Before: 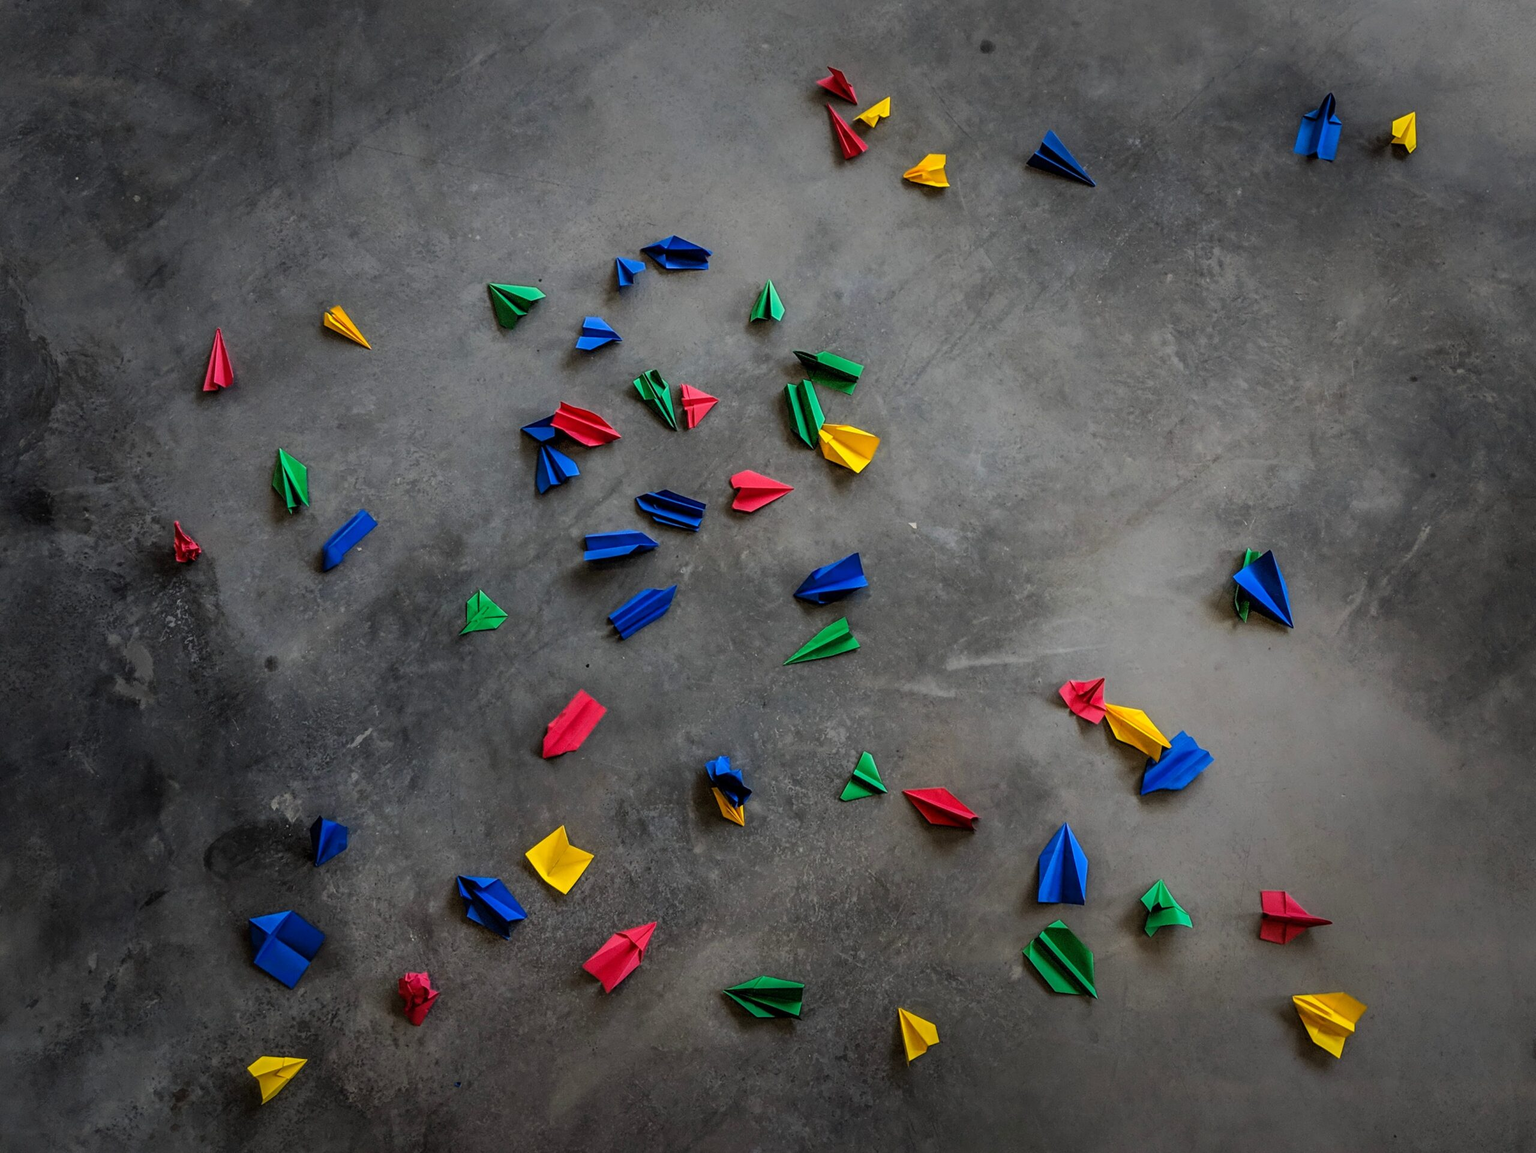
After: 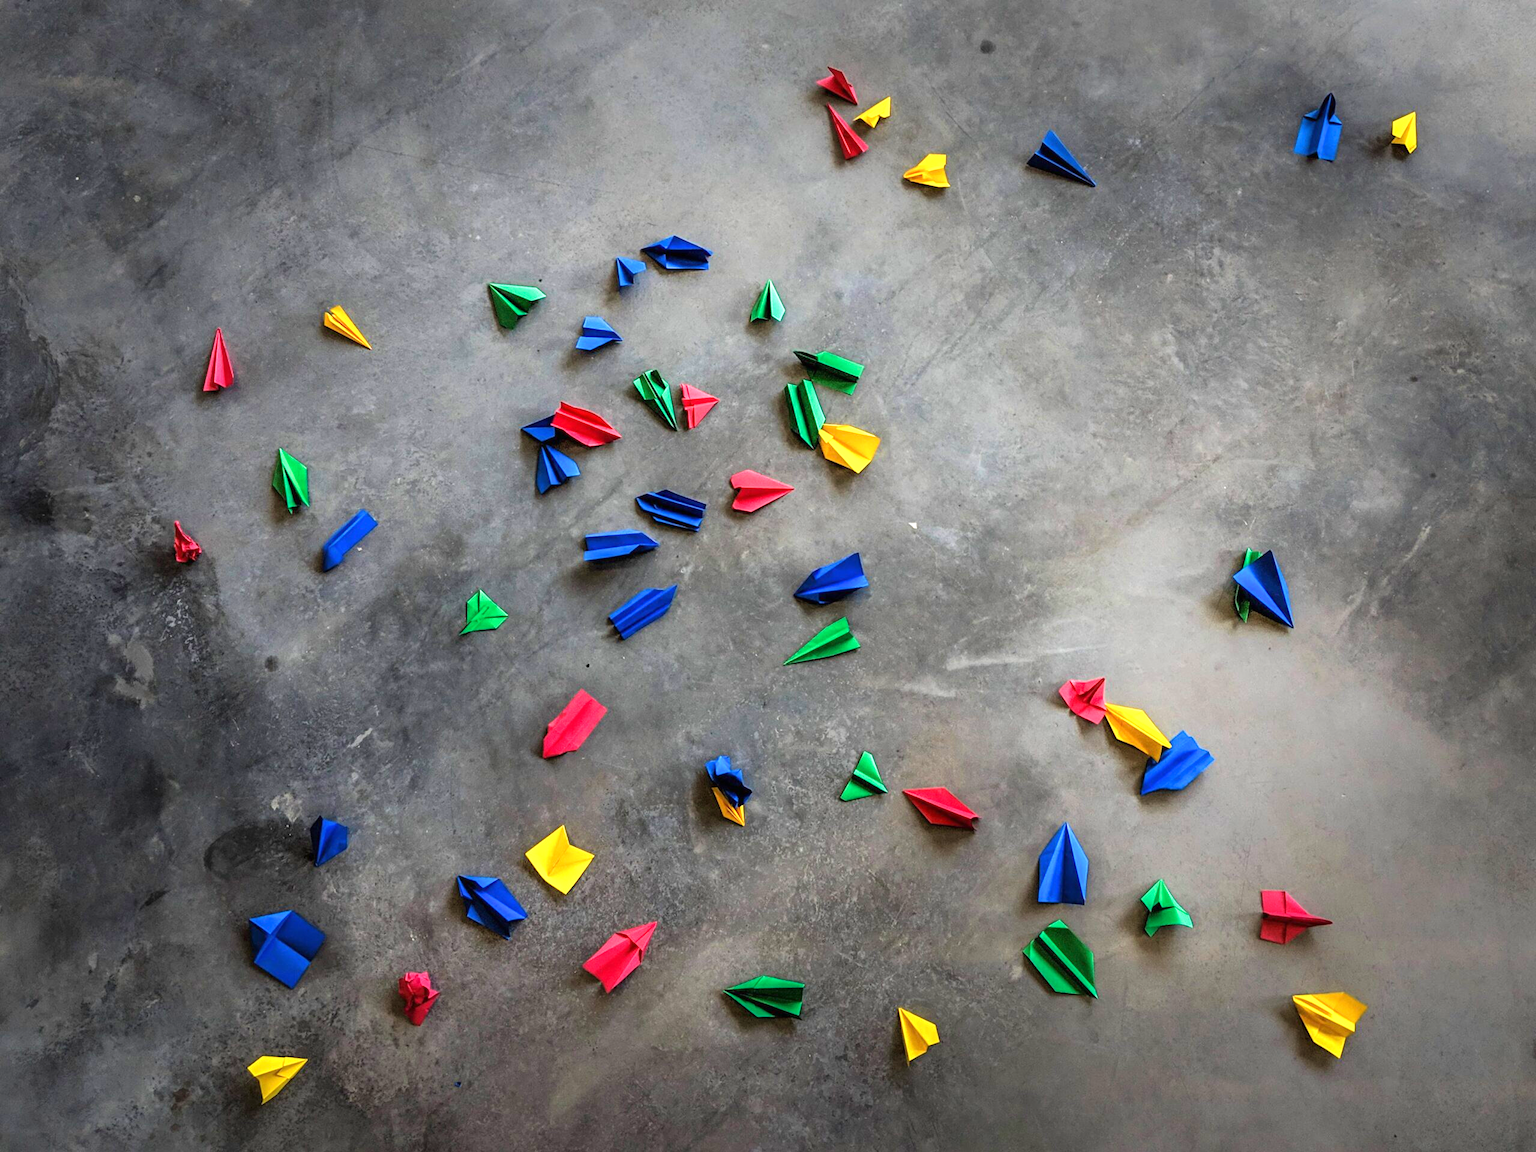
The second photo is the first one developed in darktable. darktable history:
exposure: black level correction 0, exposure 1.1 EV, compensate highlight preservation false
velvia: on, module defaults
